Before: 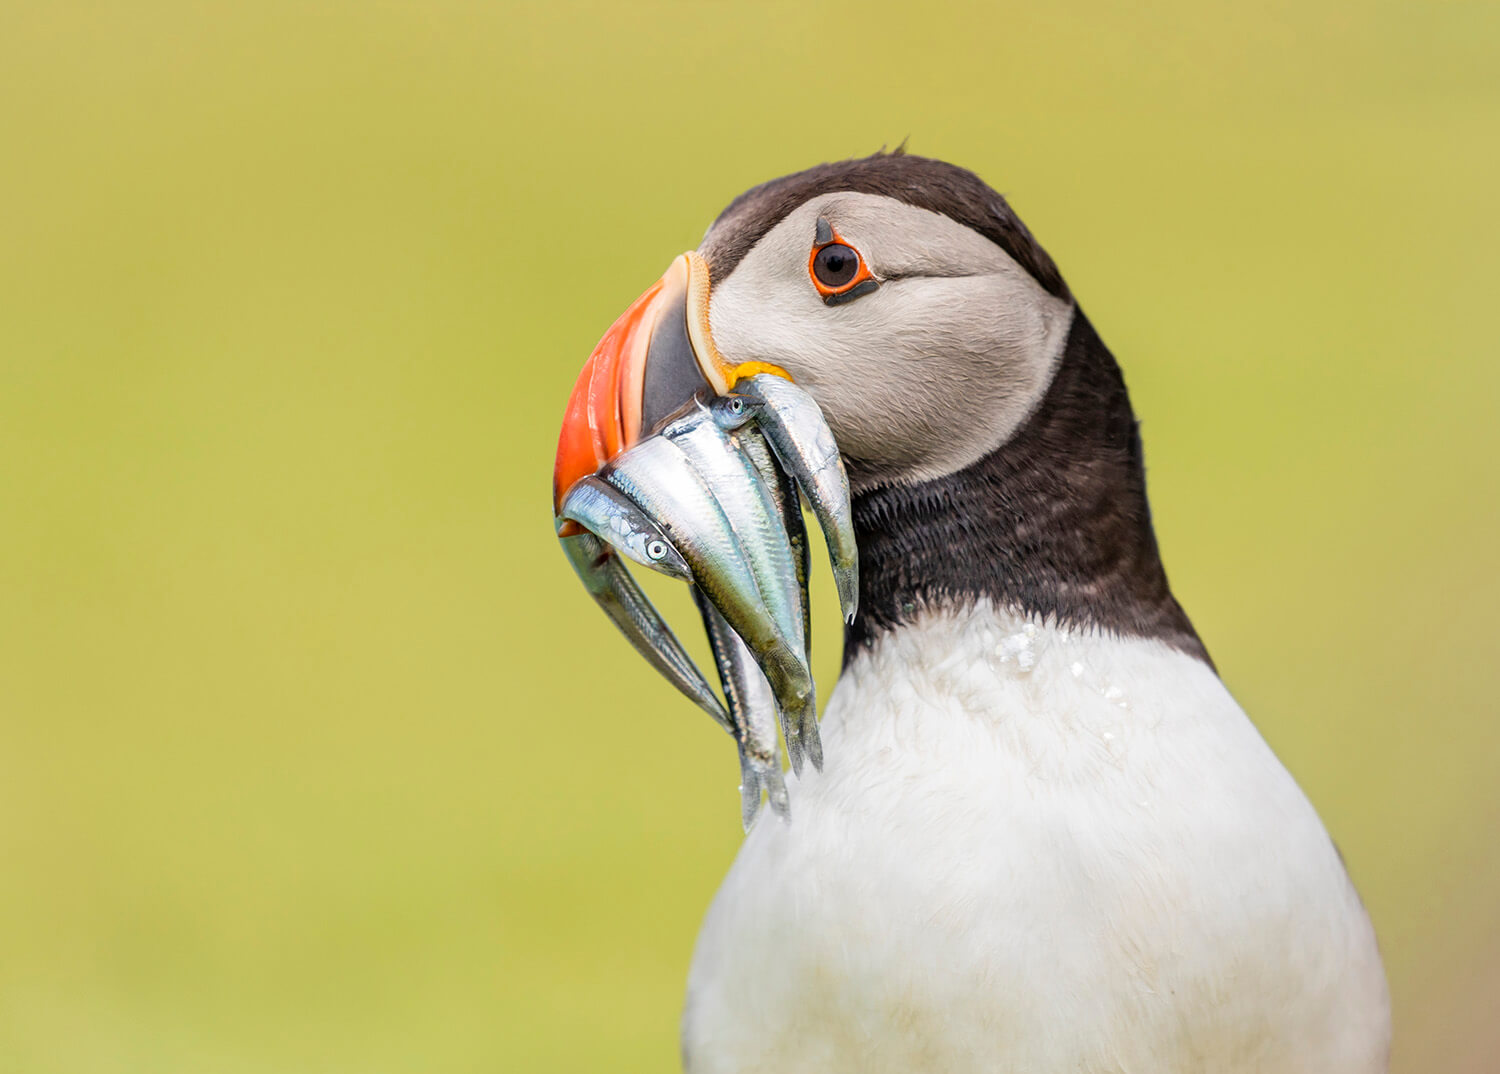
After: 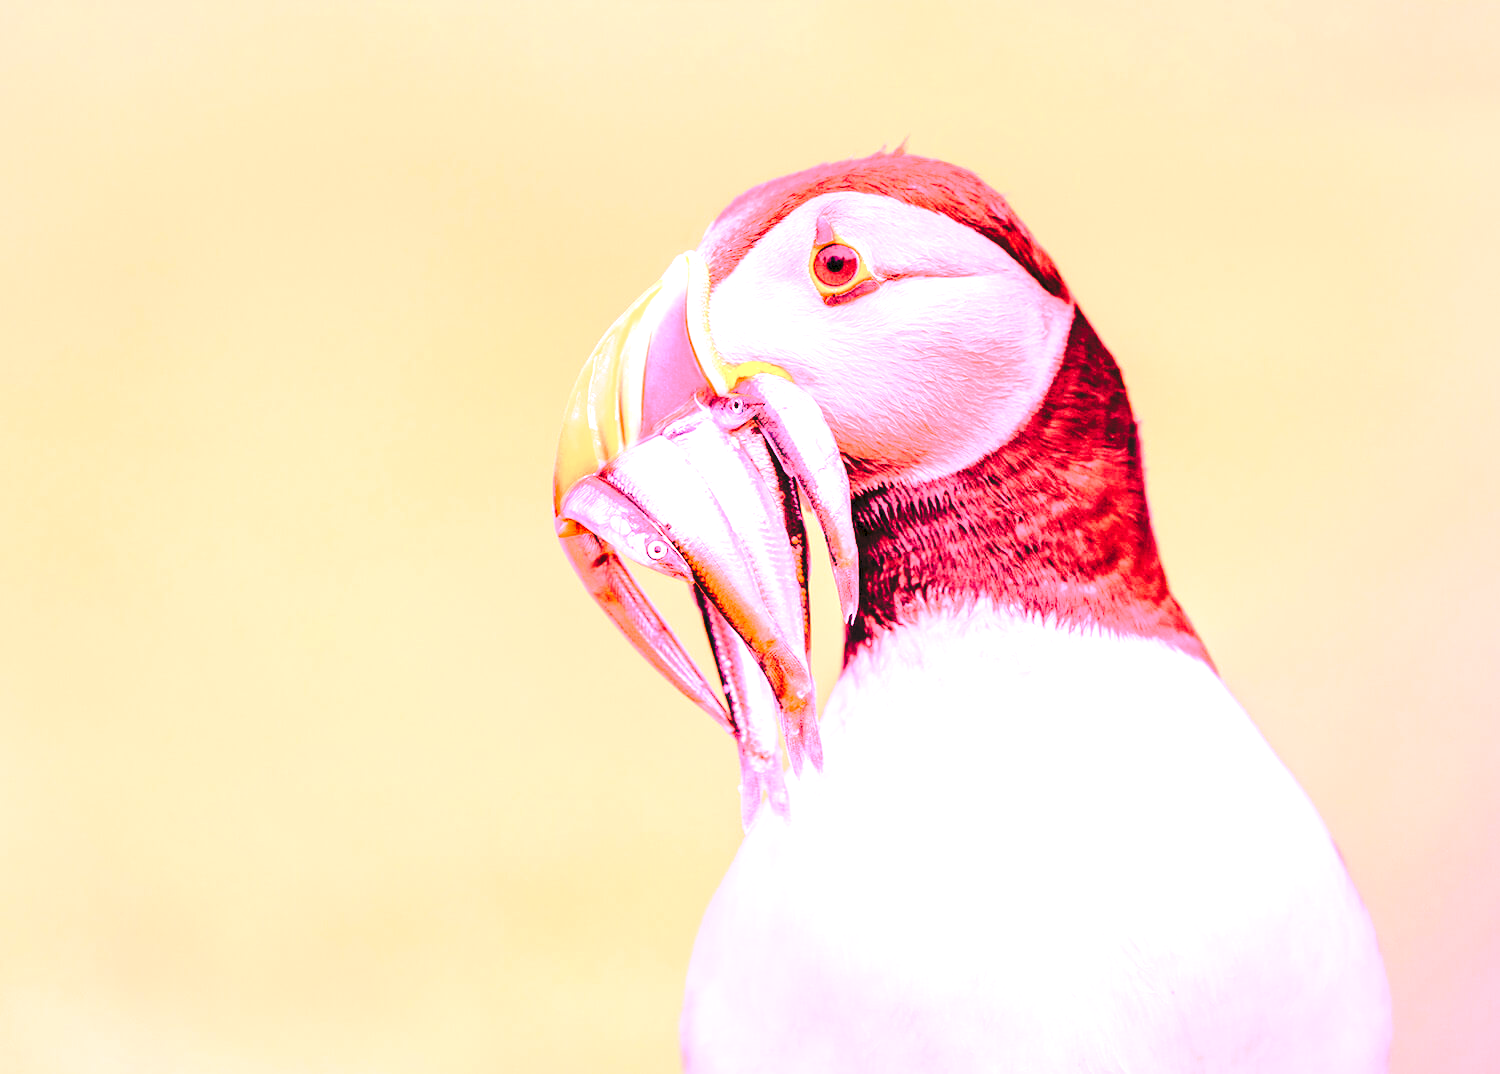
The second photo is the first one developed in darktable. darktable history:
tone curve: curves: ch0 [(0, 0) (0.003, 0.062) (0.011, 0.07) (0.025, 0.083) (0.044, 0.094) (0.069, 0.105) (0.1, 0.117) (0.136, 0.136) (0.177, 0.164) (0.224, 0.201) (0.277, 0.256) (0.335, 0.335) (0.399, 0.424) (0.468, 0.529) (0.543, 0.641) (0.623, 0.725) (0.709, 0.787) (0.801, 0.849) (0.898, 0.917) (1, 1)], preserve colors none
white balance: red 4.26, blue 1.802
